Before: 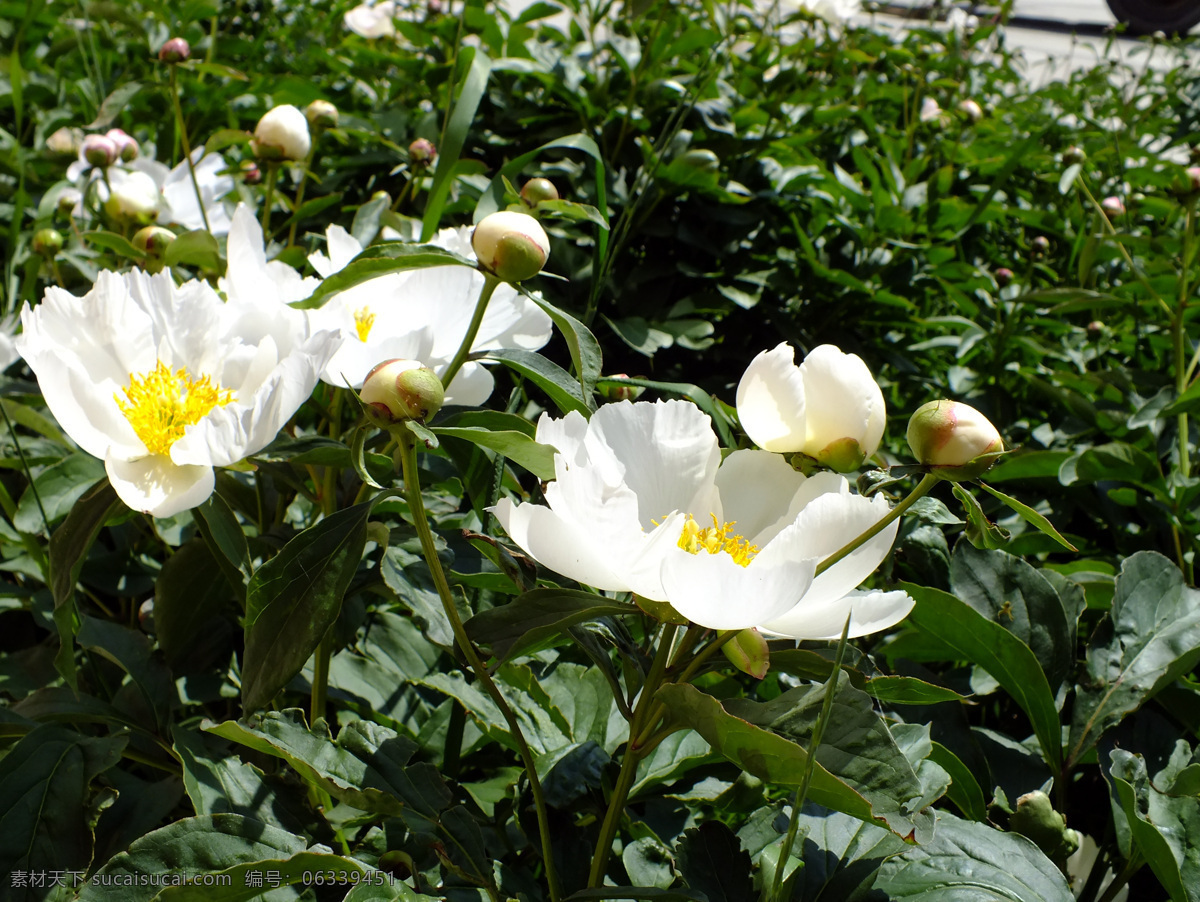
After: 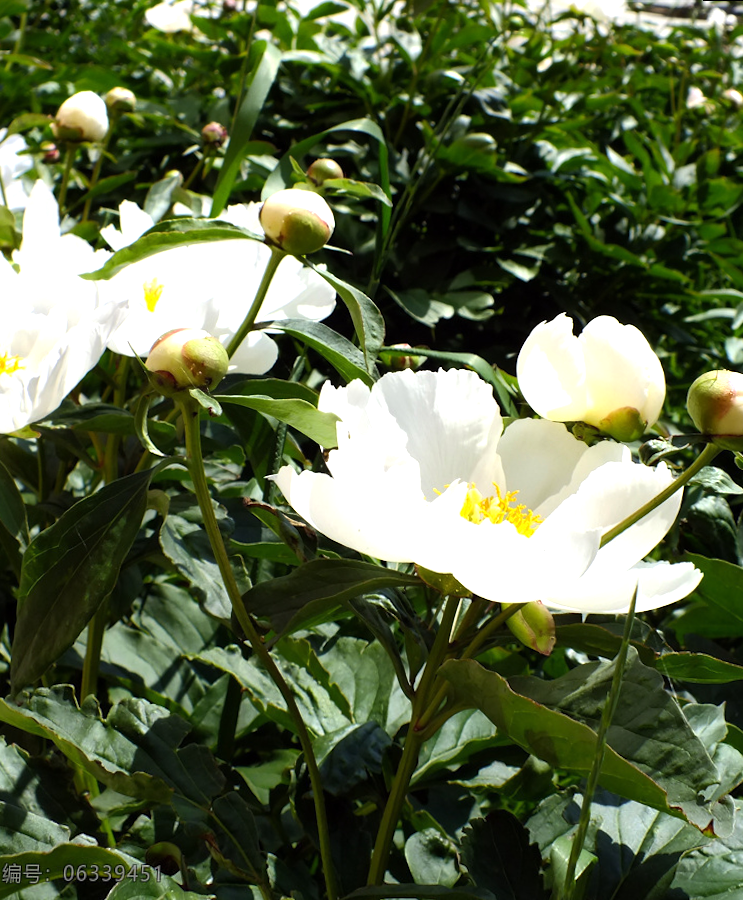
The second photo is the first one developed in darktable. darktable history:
rotate and perspective: rotation 0.215°, lens shift (vertical) -0.139, crop left 0.069, crop right 0.939, crop top 0.002, crop bottom 0.996
tone equalizer: -8 EV 0.001 EV, -7 EV -0.002 EV, -6 EV 0.002 EV, -5 EV -0.03 EV, -4 EV -0.116 EV, -3 EV -0.169 EV, -2 EV 0.24 EV, -1 EV 0.702 EV, +0 EV 0.493 EV
crop and rotate: left 15.446%, right 17.836%
